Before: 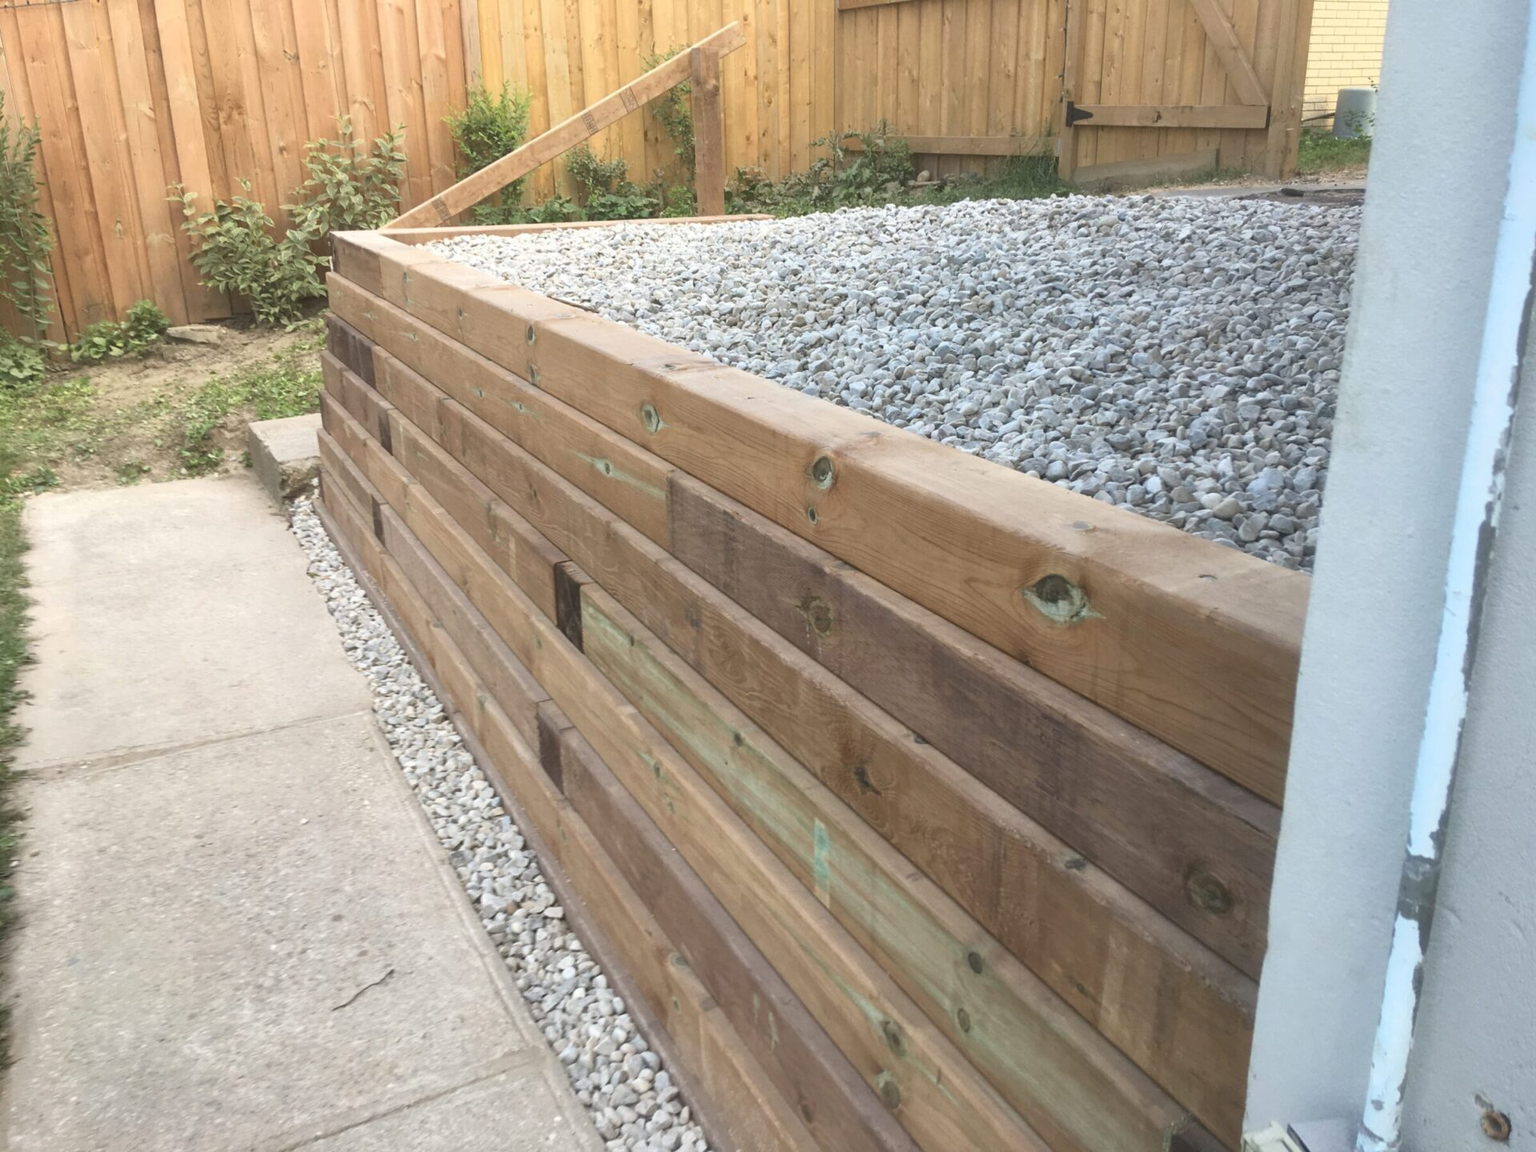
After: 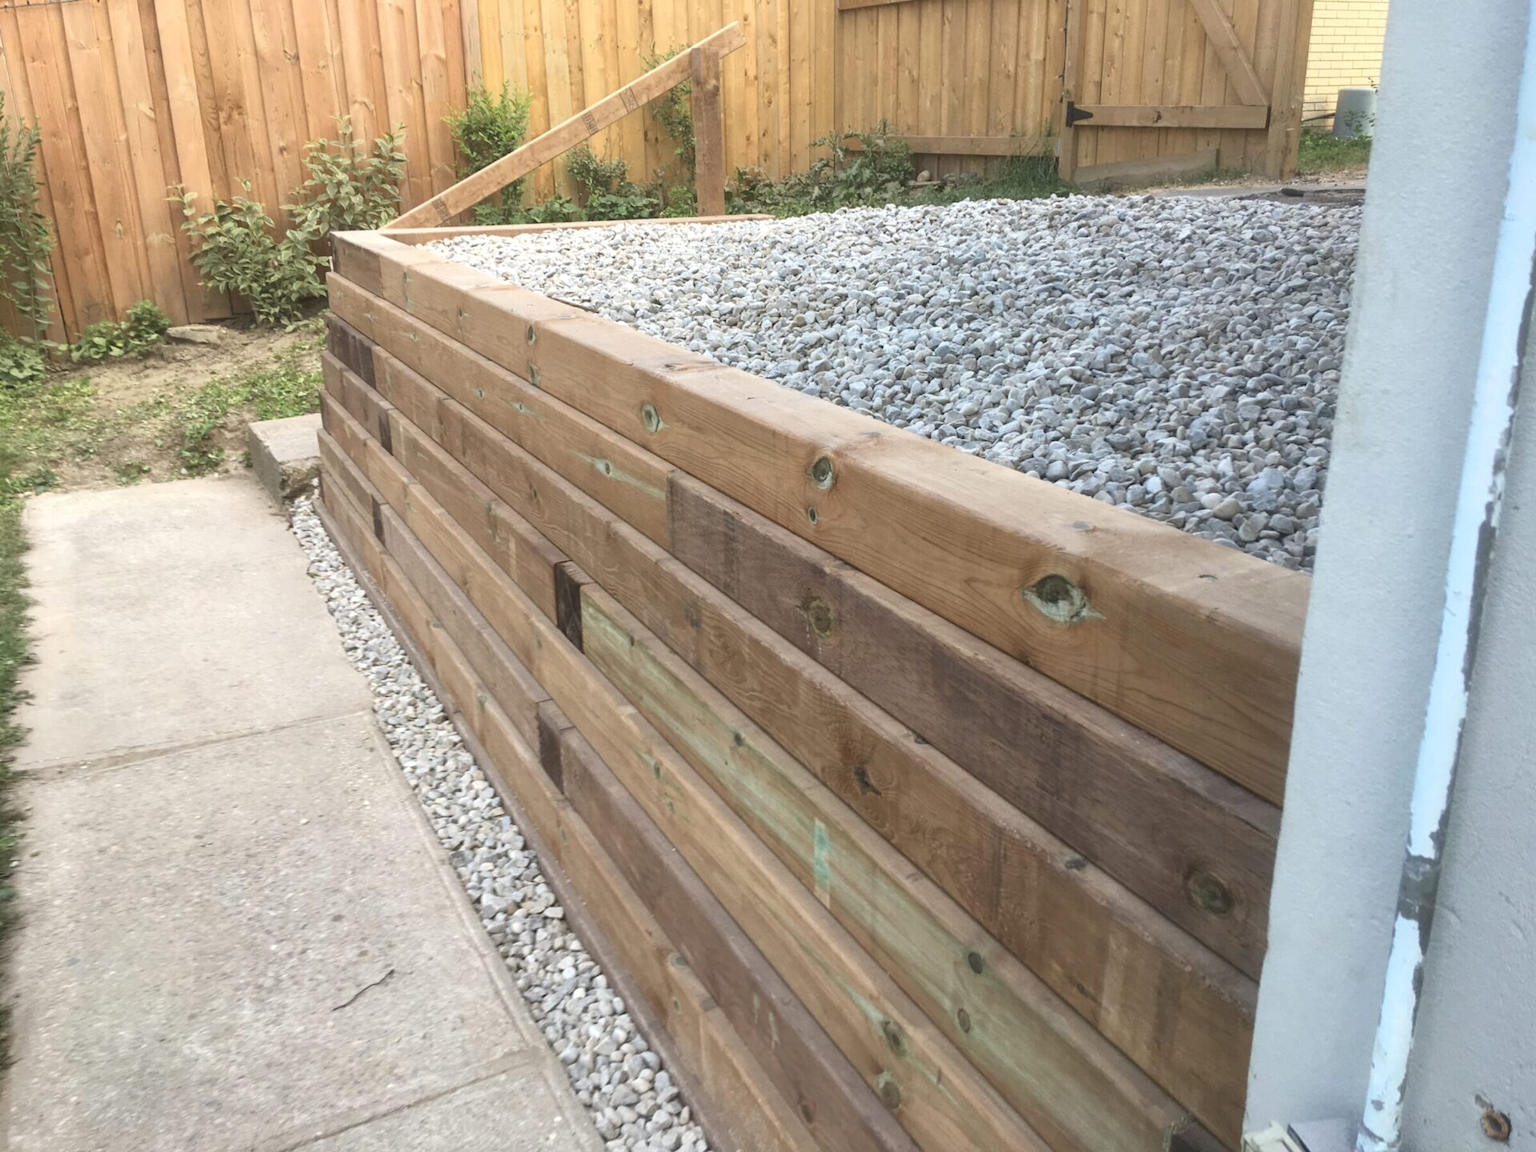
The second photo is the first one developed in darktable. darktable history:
local contrast: highlights 100%, shadows 100%, detail 120%, midtone range 0.2
white balance: emerald 1
